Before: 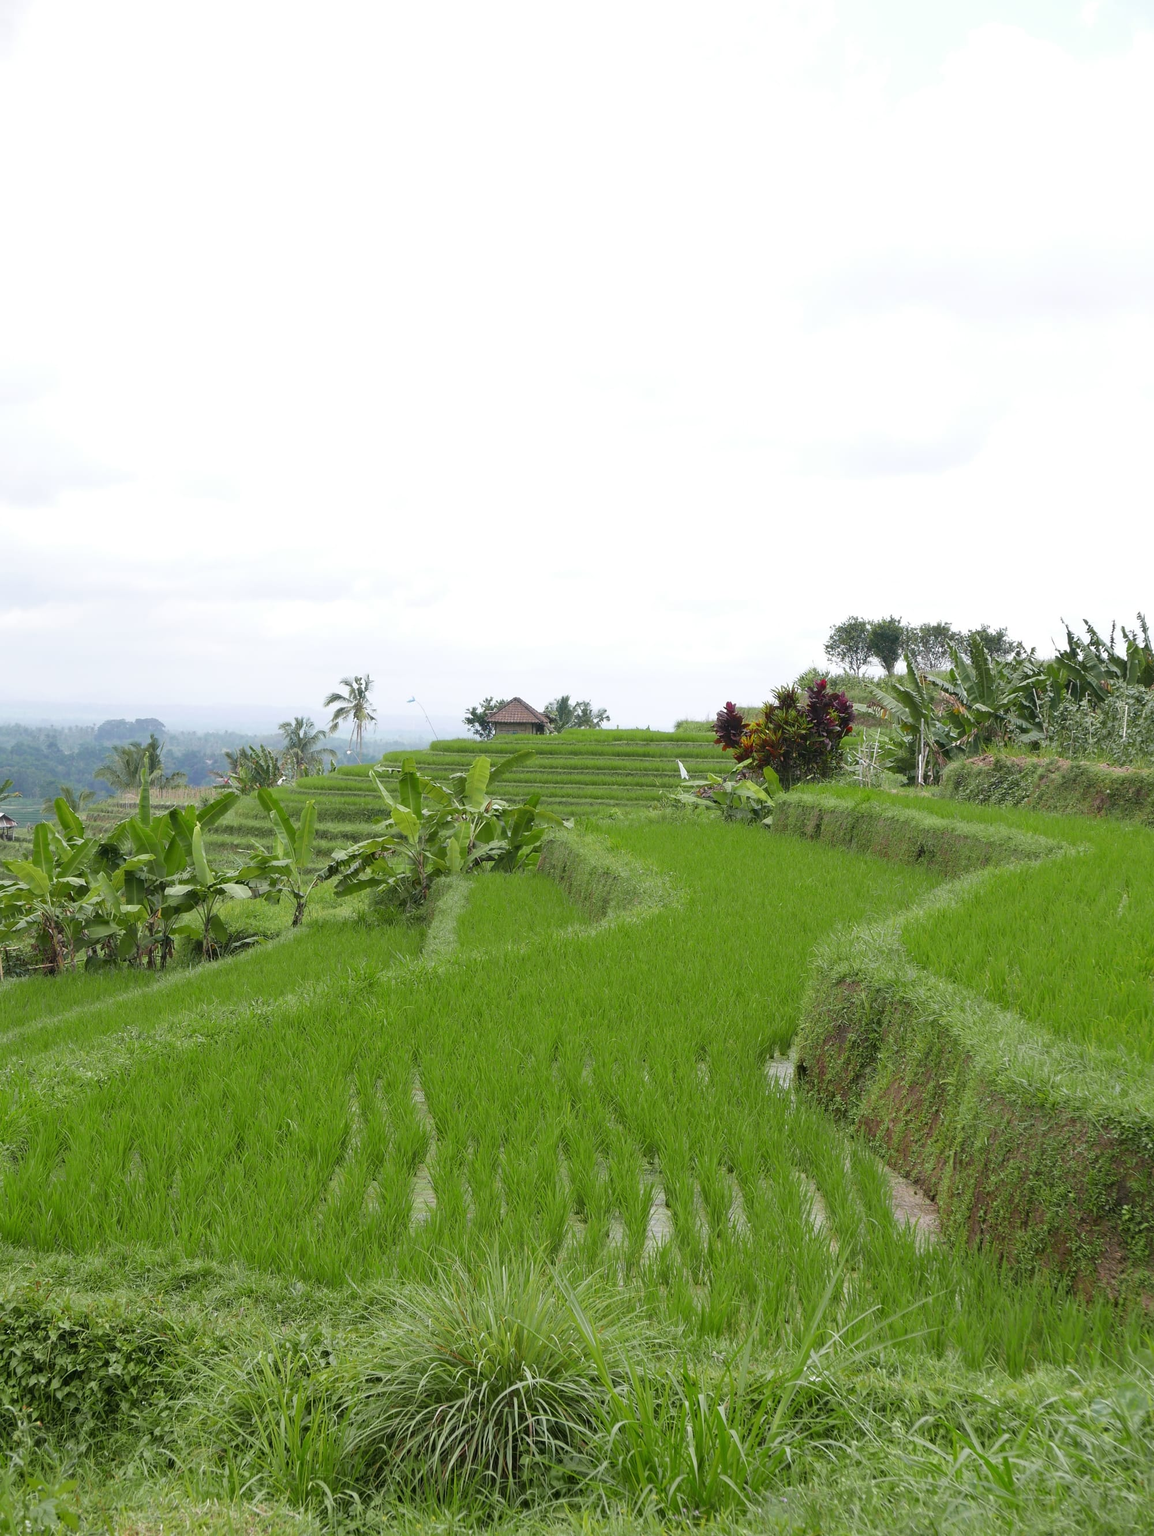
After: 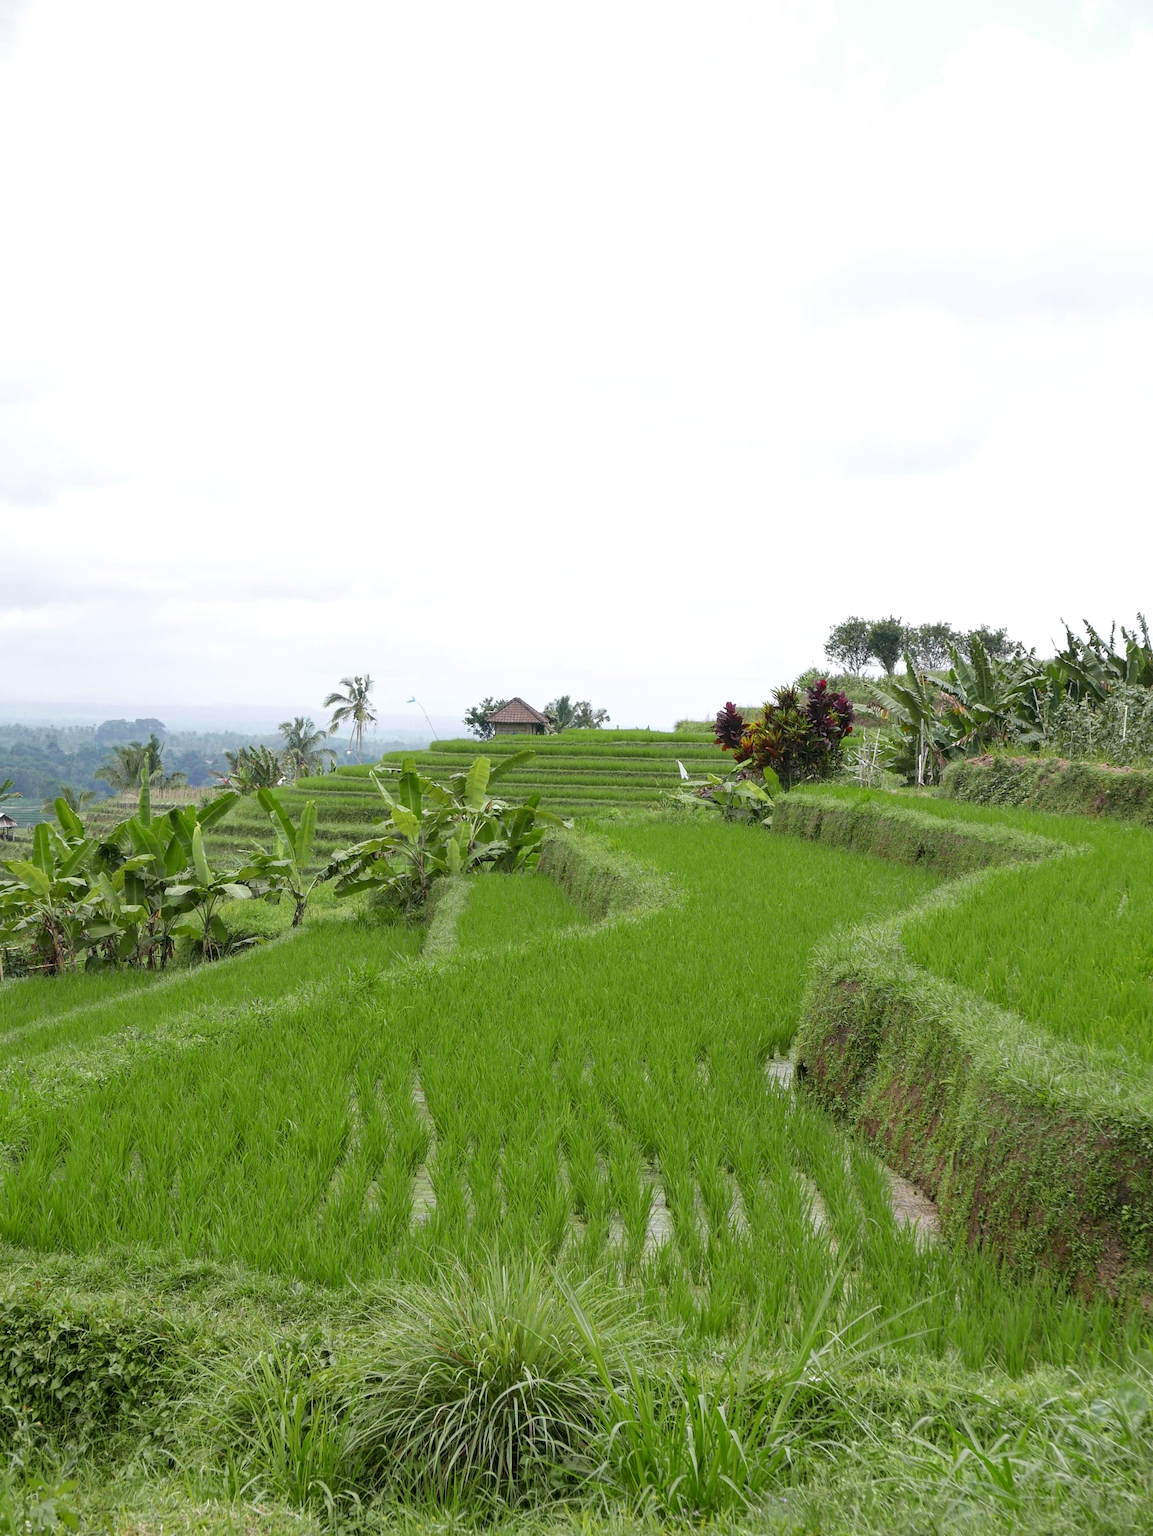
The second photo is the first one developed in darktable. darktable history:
local contrast: highlights 103%, shadows 102%, detail 132%, midtone range 0.2
